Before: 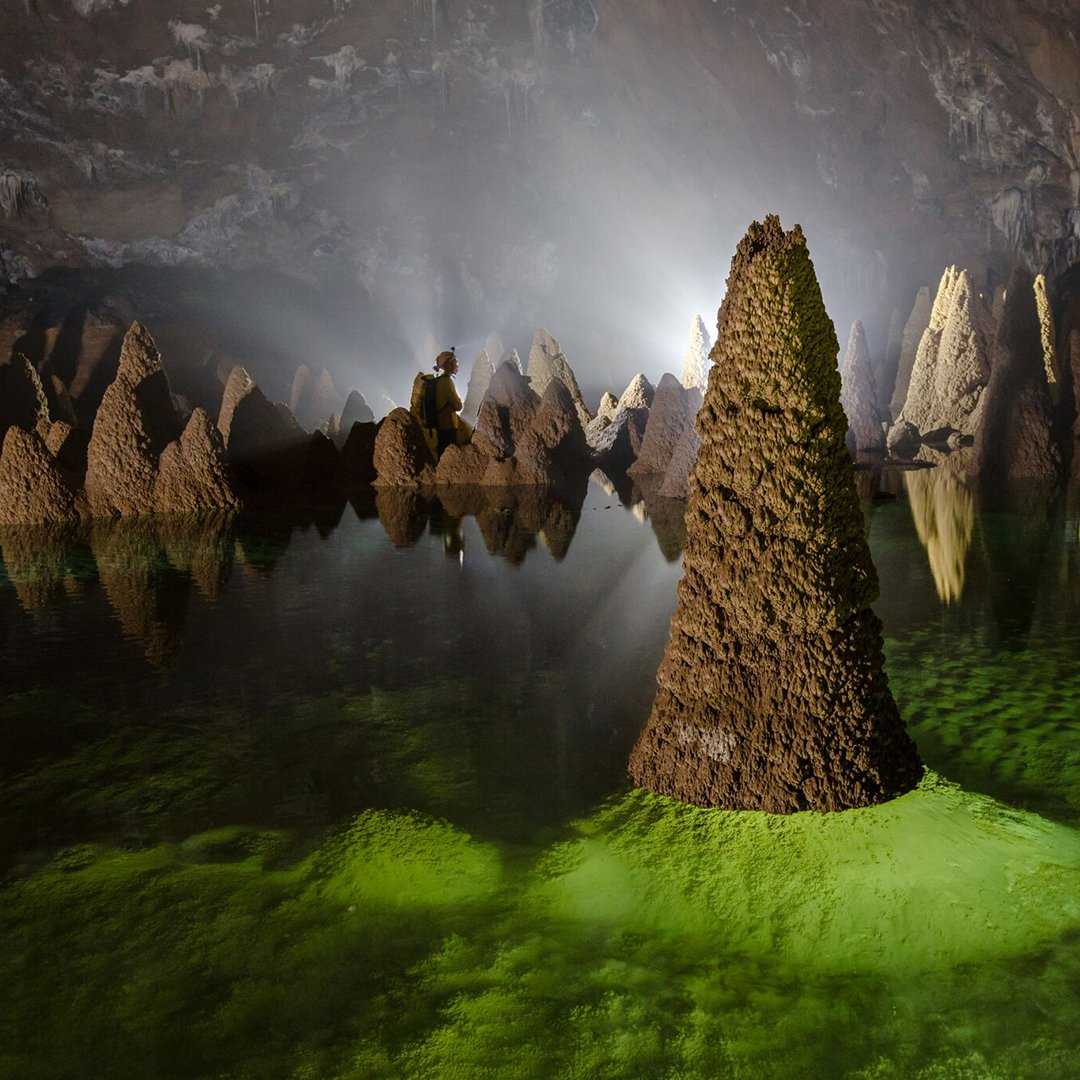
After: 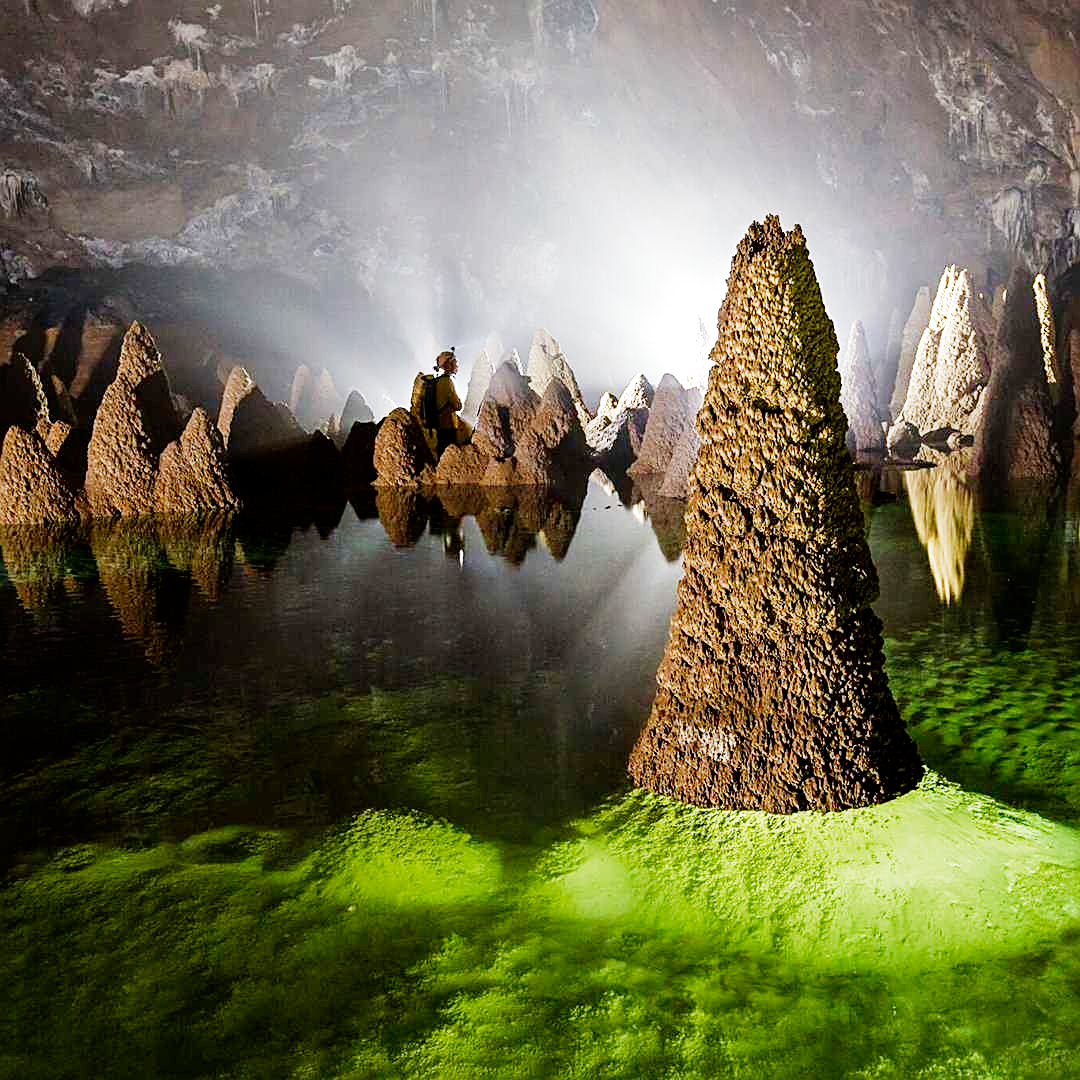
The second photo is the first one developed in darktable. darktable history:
exposure: black level correction 0, exposure 0.7 EV, compensate highlight preservation false
sharpen: on, module defaults
filmic rgb: middle gray luminance 12.74%, black relative exposure -10.13 EV, white relative exposure 3.47 EV, threshold 6 EV, target black luminance 0%, hardness 5.74, latitude 44.69%, contrast 1.221, highlights saturation mix 5%, shadows ↔ highlights balance 26.78%, add noise in highlights 0, preserve chrominance no, color science v3 (2019), use custom middle-gray values true, iterations of high-quality reconstruction 0, contrast in highlights soft, enable highlight reconstruction true
